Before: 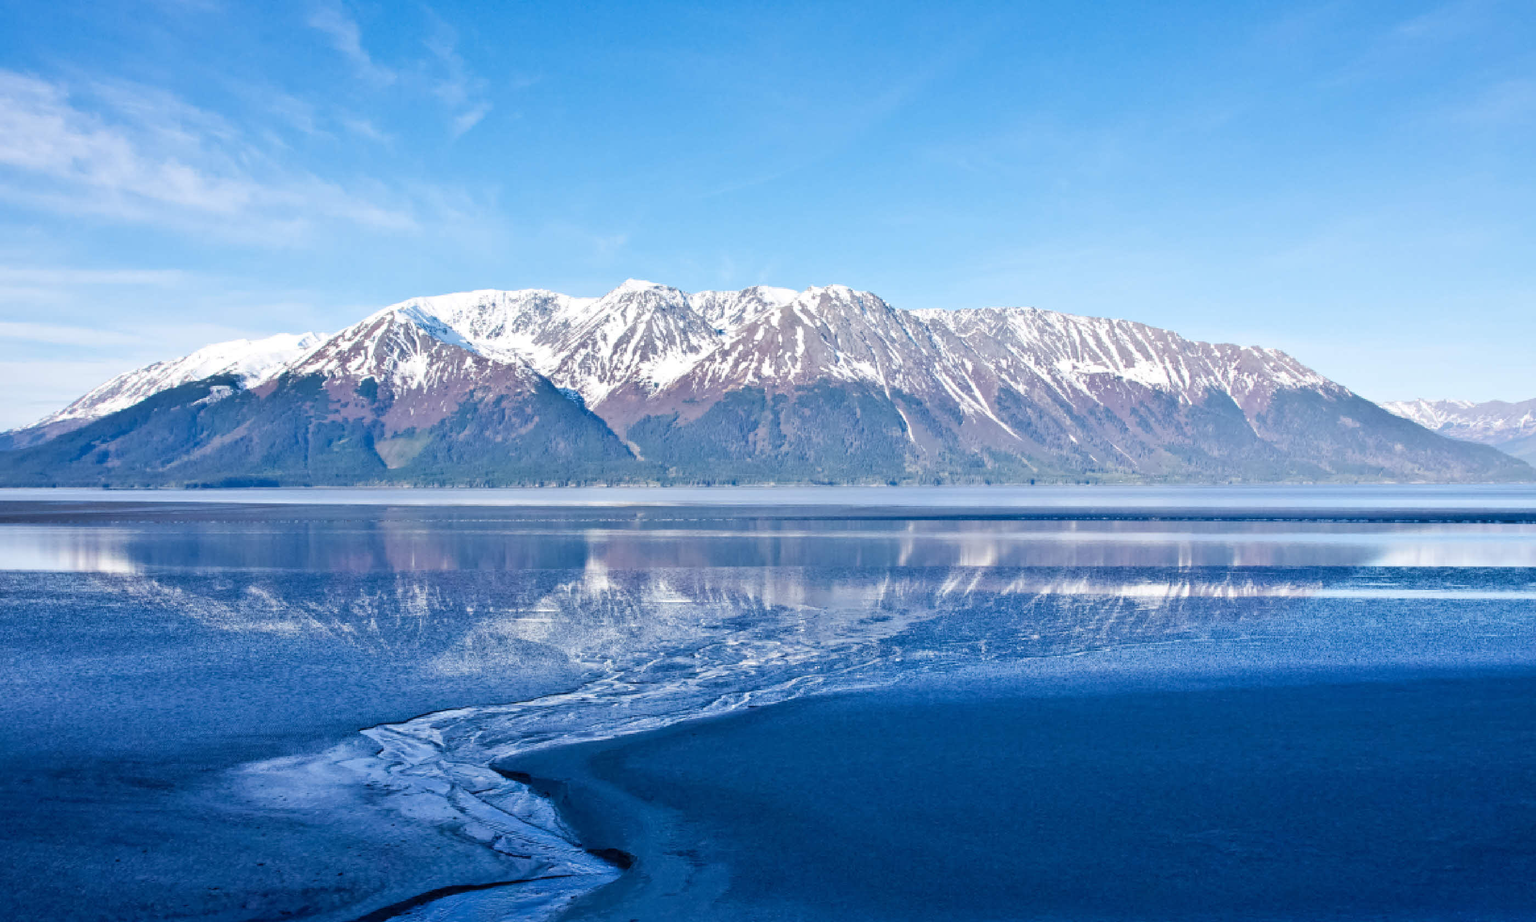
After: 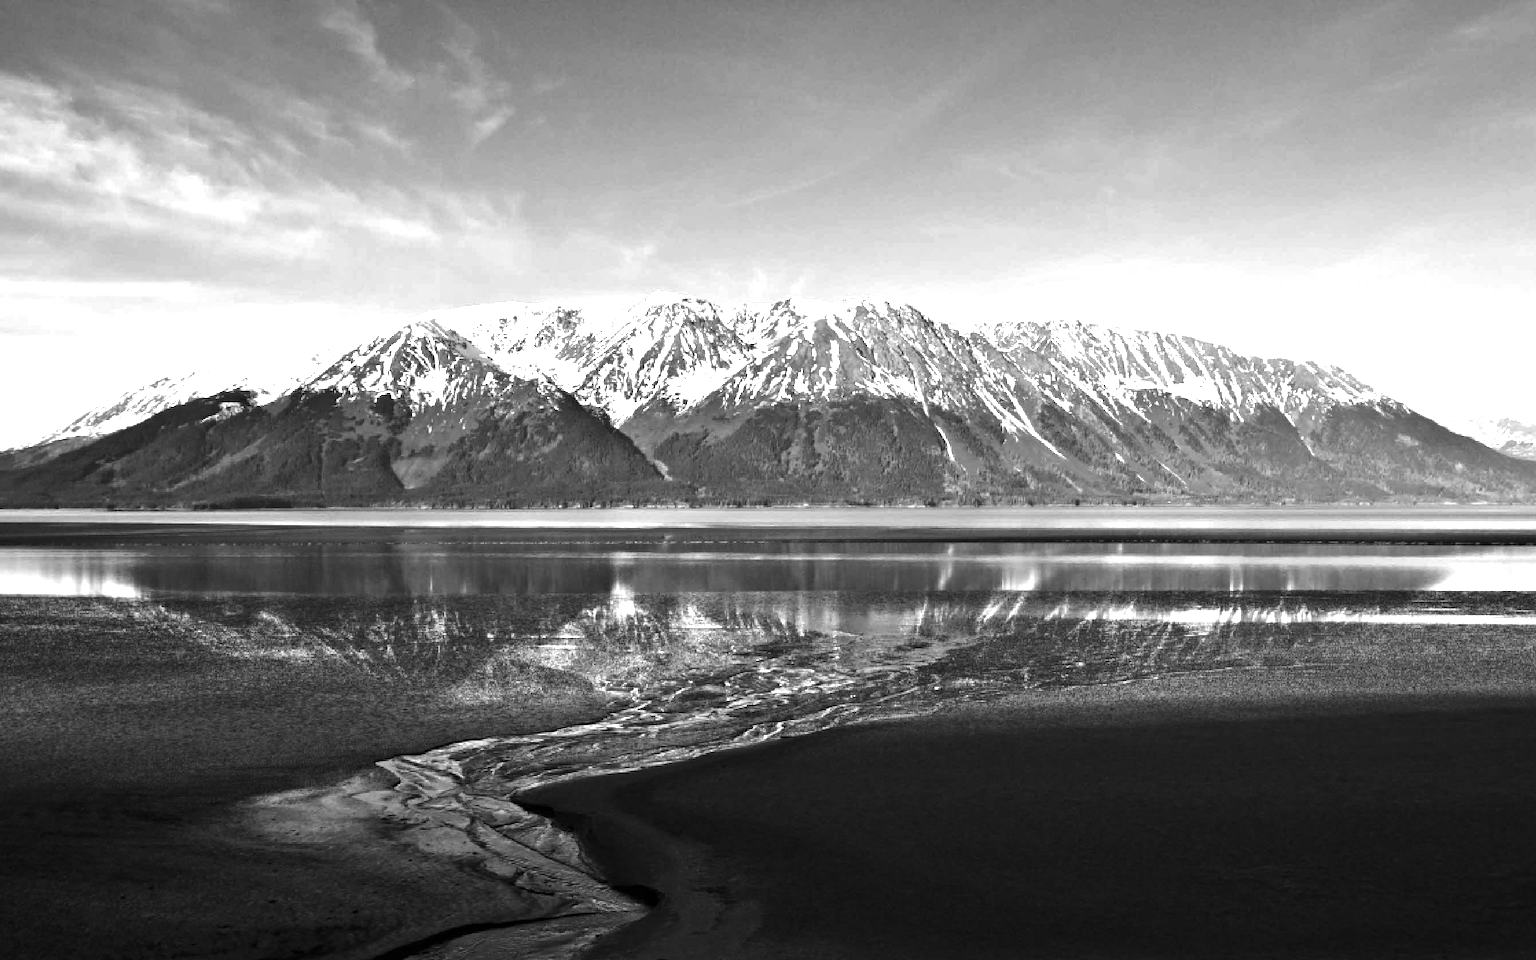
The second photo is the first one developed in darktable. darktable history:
crop: right 4.126%, bottom 0.031%
contrast brightness saturation: contrast -0.03, brightness -0.59, saturation -1
exposure: black level correction 0, exposure 0.7 EV, compensate exposure bias true, compensate highlight preservation false
